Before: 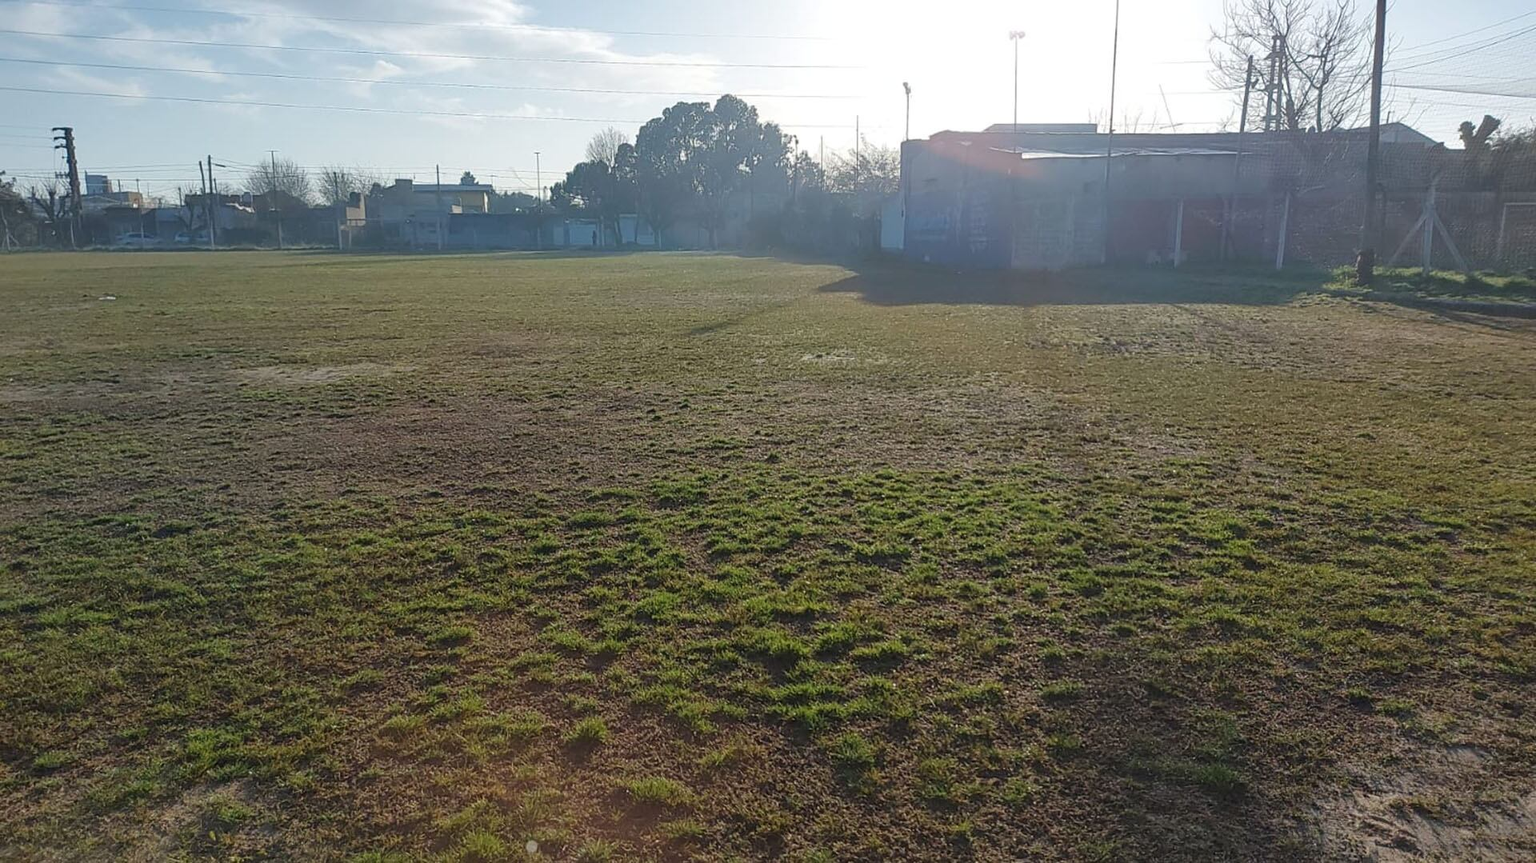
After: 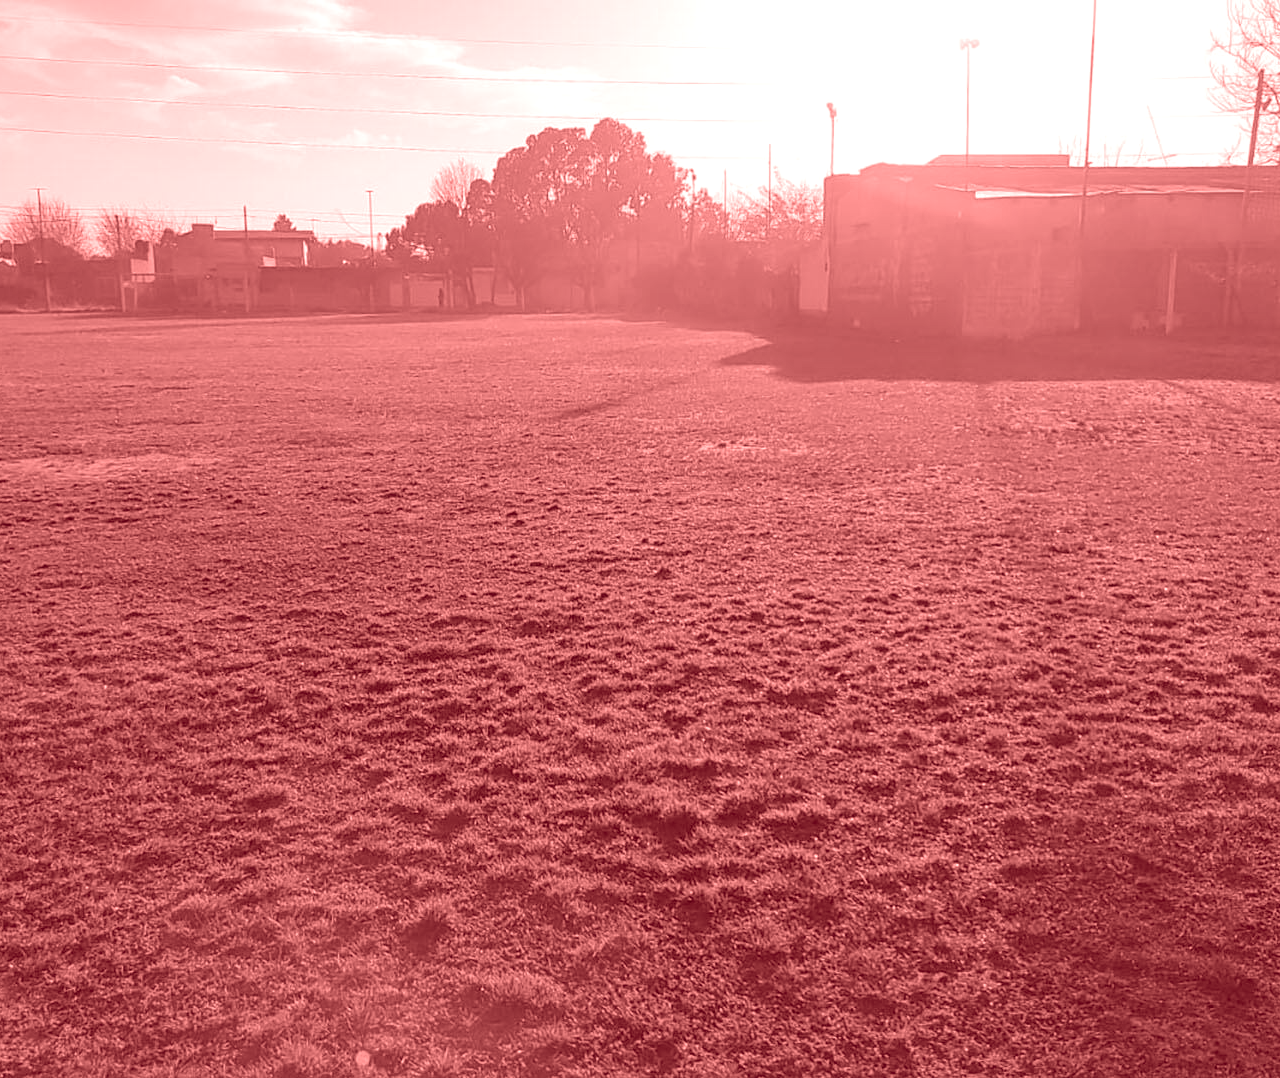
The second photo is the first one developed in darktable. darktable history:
colorize: saturation 60%, source mix 100%
crop and rotate: left 15.754%, right 17.579%
